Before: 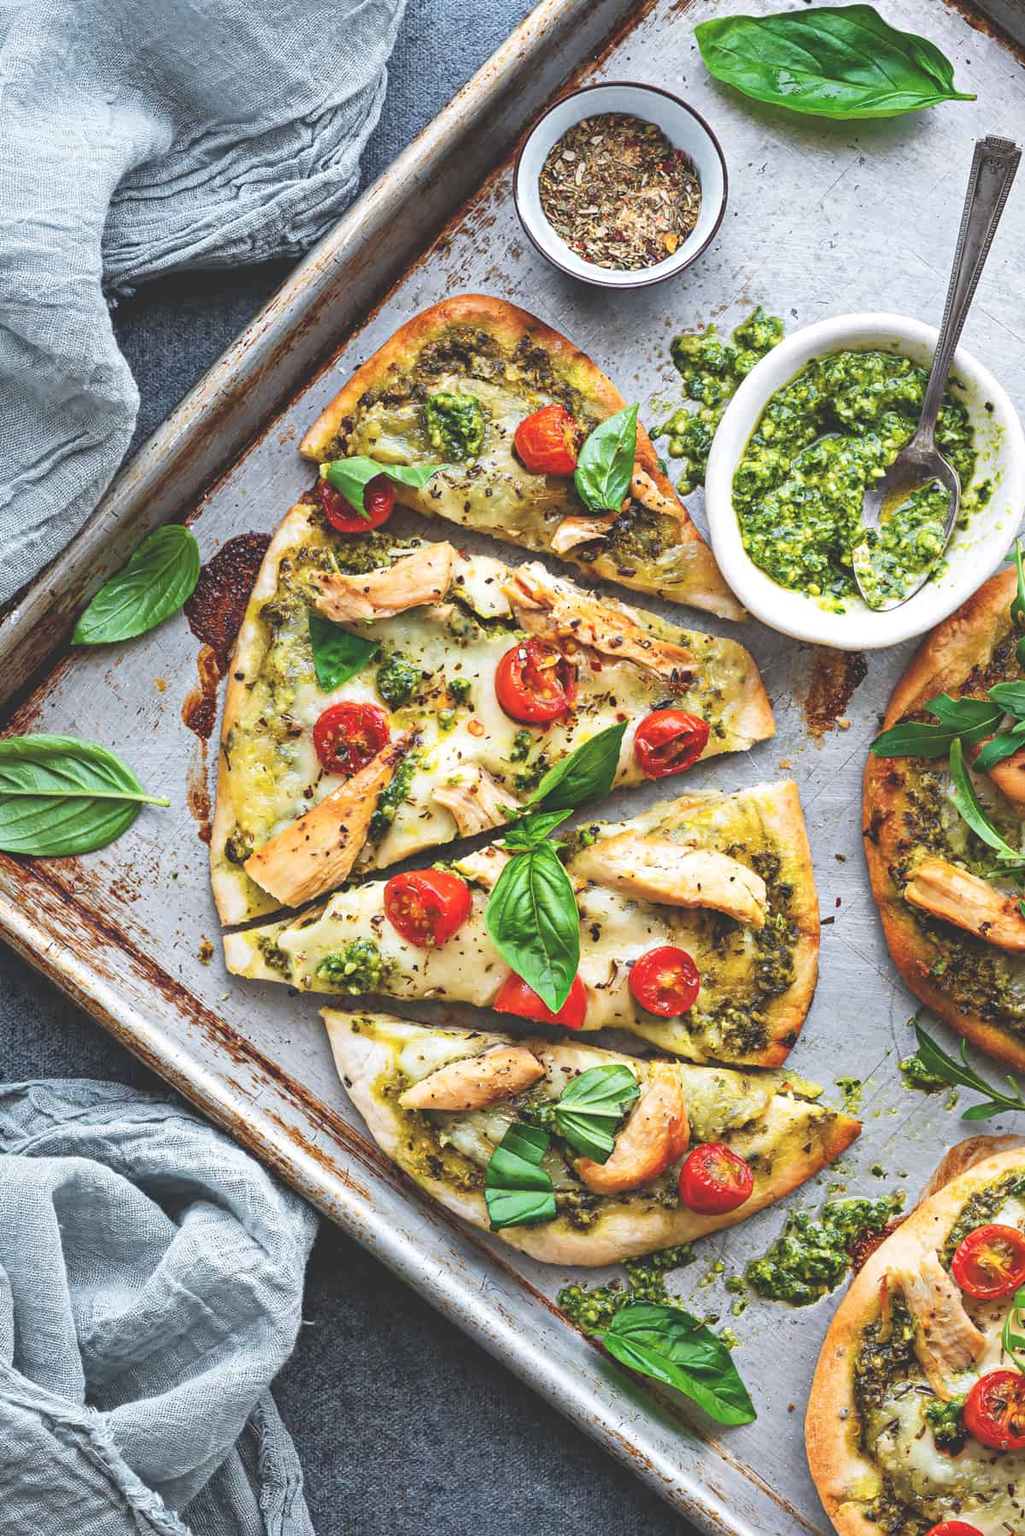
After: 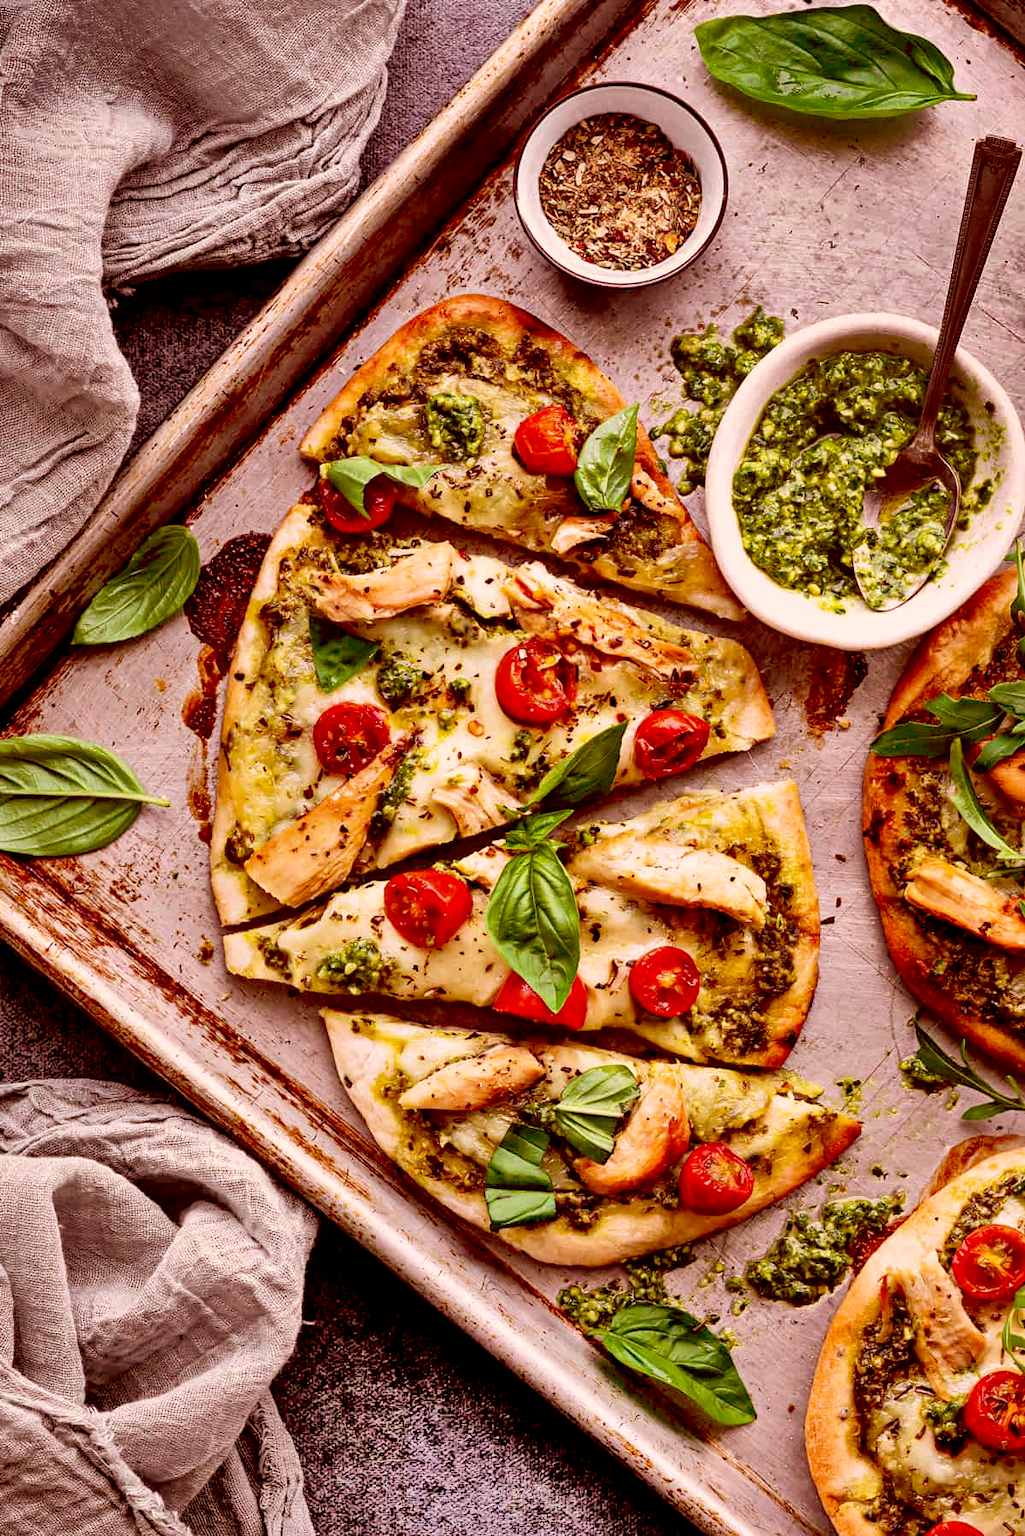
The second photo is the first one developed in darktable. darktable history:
white balance: red 1, blue 1
exposure: black level correction 0.056, compensate highlight preservation false
color correction: highlights a* 9.03, highlights b* 8.71, shadows a* 40, shadows b* 40, saturation 0.8
shadows and highlights: radius 123.98, shadows 100, white point adjustment -3, highlights -100, highlights color adjustment 89.84%, soften with gaussian
velvia: on, module defaults
